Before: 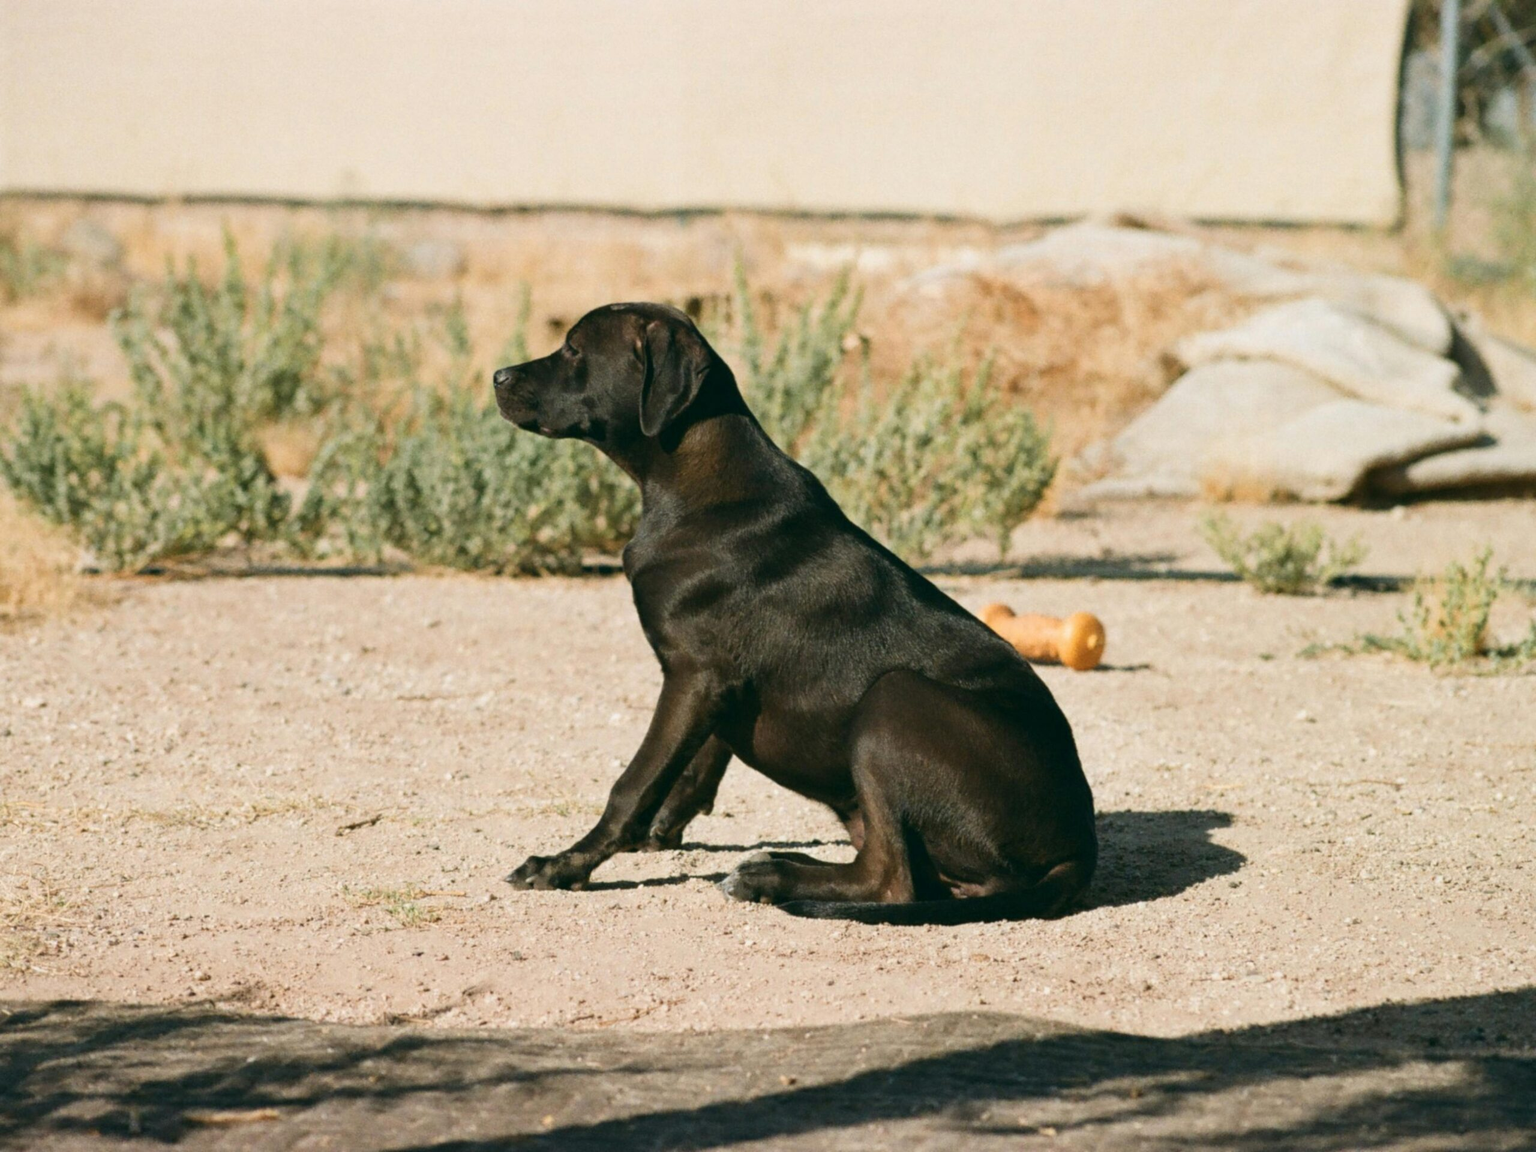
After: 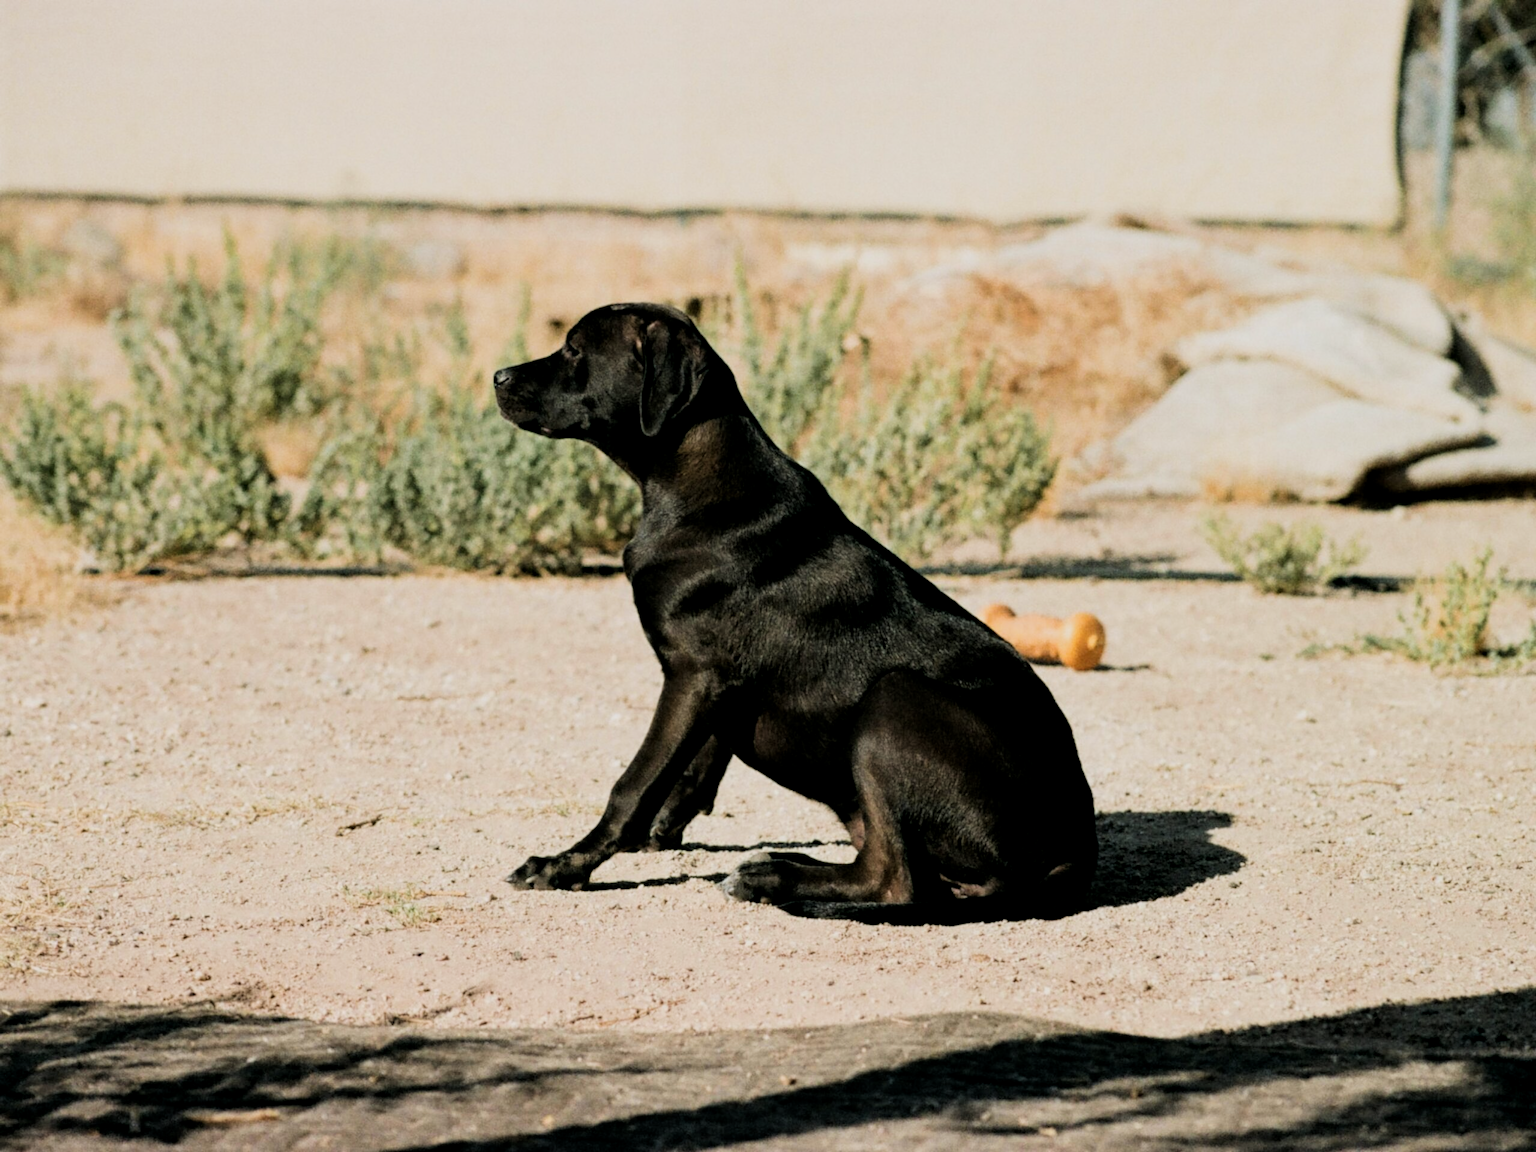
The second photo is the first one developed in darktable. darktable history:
local contrast: highlights 100%, shadows 100%, detail 120%, midtone range 0.2
white balance: red 1, blue 1
filmic rgb: black relative exposure -5 EV, hardness 2.88, contrast 1.3, highlights saturation mix -30%
